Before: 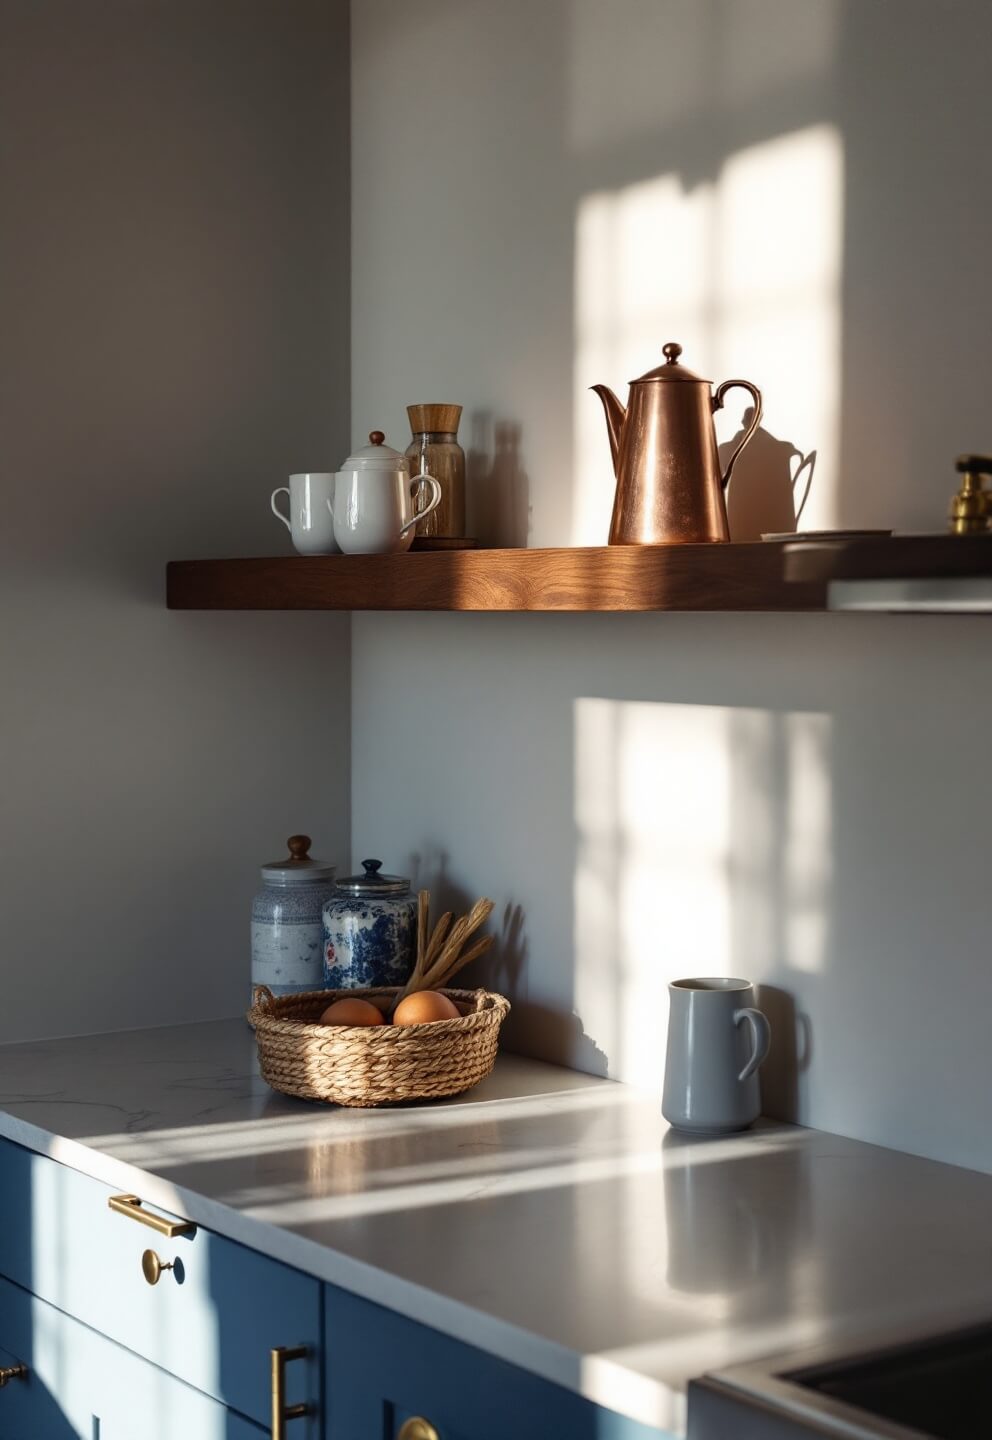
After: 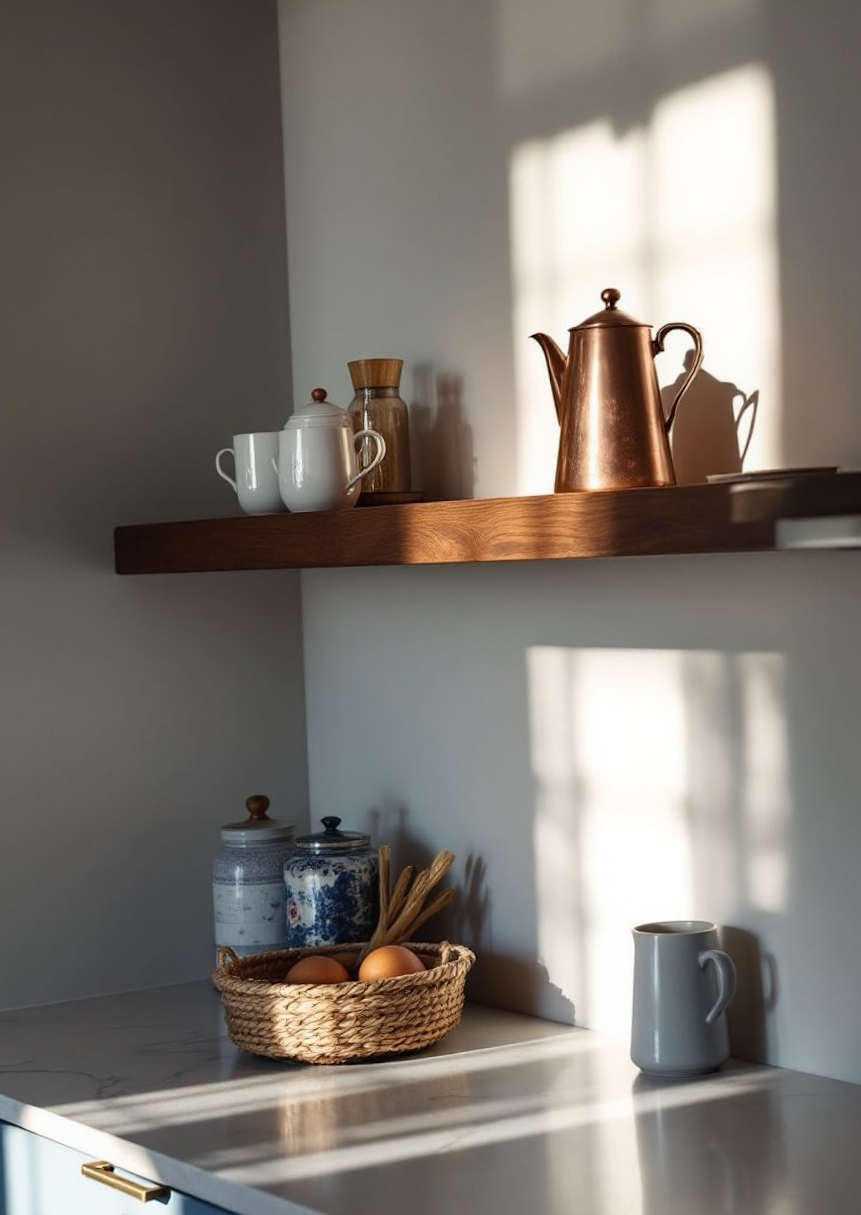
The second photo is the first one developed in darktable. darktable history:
crop and rotate: left 7.196%, top 4.574%, right 10.605%, bottom 13.178%
rotate and perspective: rotation -2.29°, automatic cropping off
